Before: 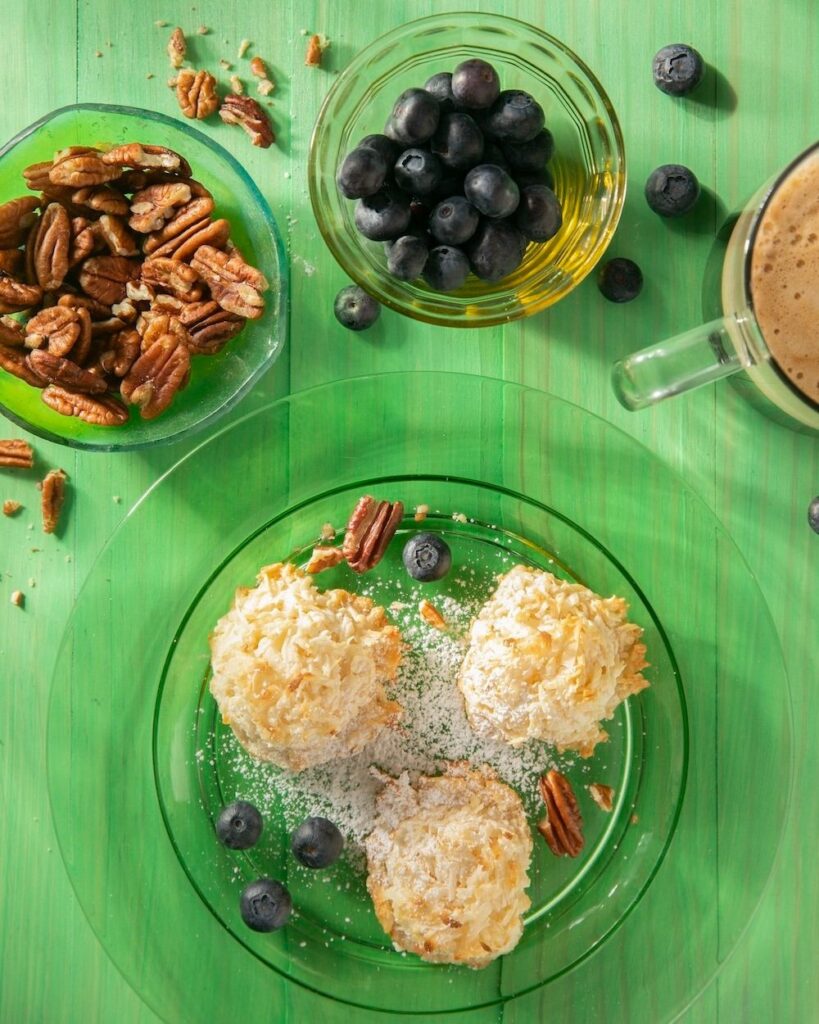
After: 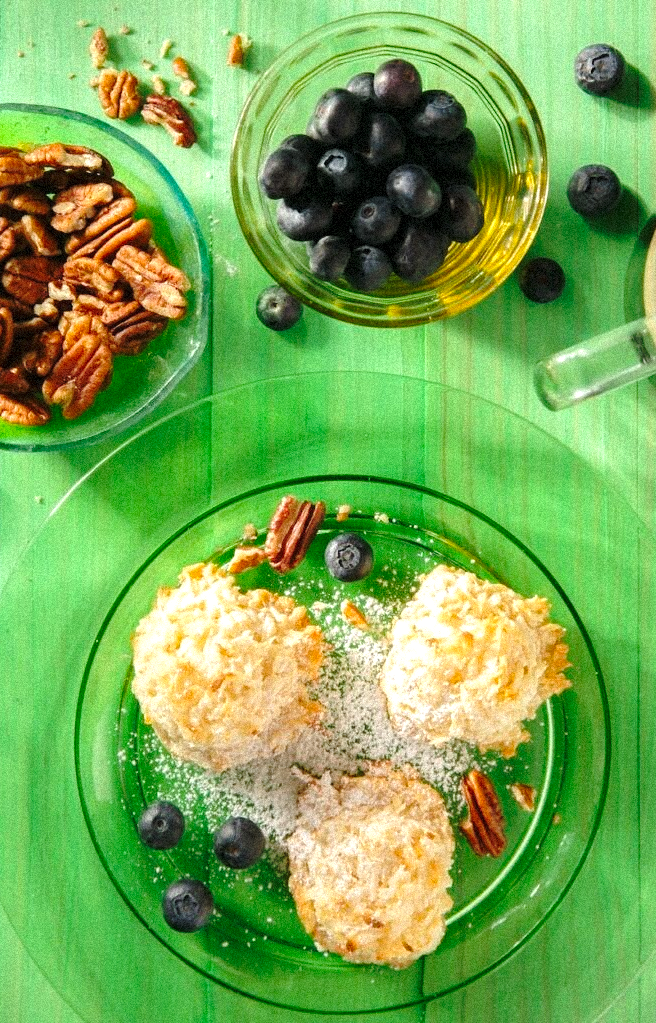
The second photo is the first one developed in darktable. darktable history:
exposure: black level correction 0.001, exposure 0.5 EV, compensate exposure bias true, compensate highlight preservation false
base curve: curves: ch0 [(0, 0) (0.073, 0.04) (0.157, 0.139) (0.492, 0.492) (0.758, 0.758) (1, 1)], preserve colors none
crop and rotate: left 9.597%, right 10.195%
grain: strength 35%, mid-tones bias 0%
shadows and highlights: shadows 25, highlights -25
